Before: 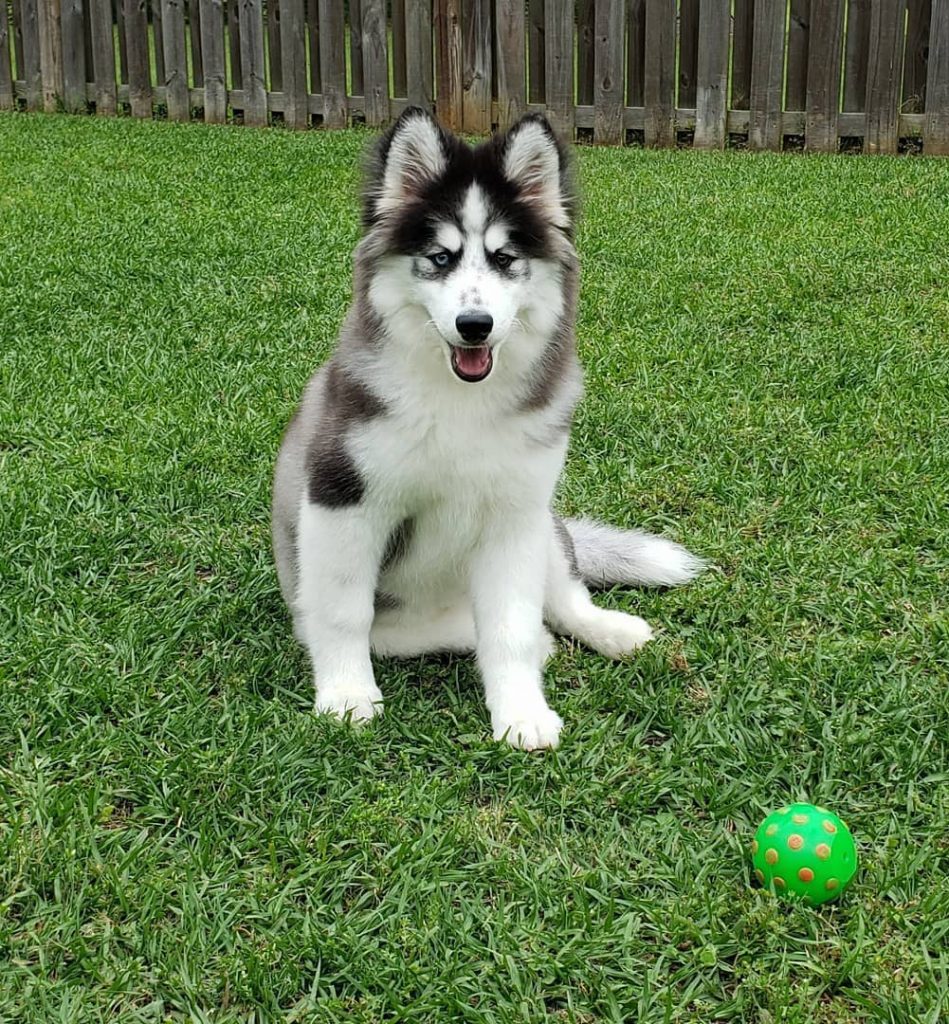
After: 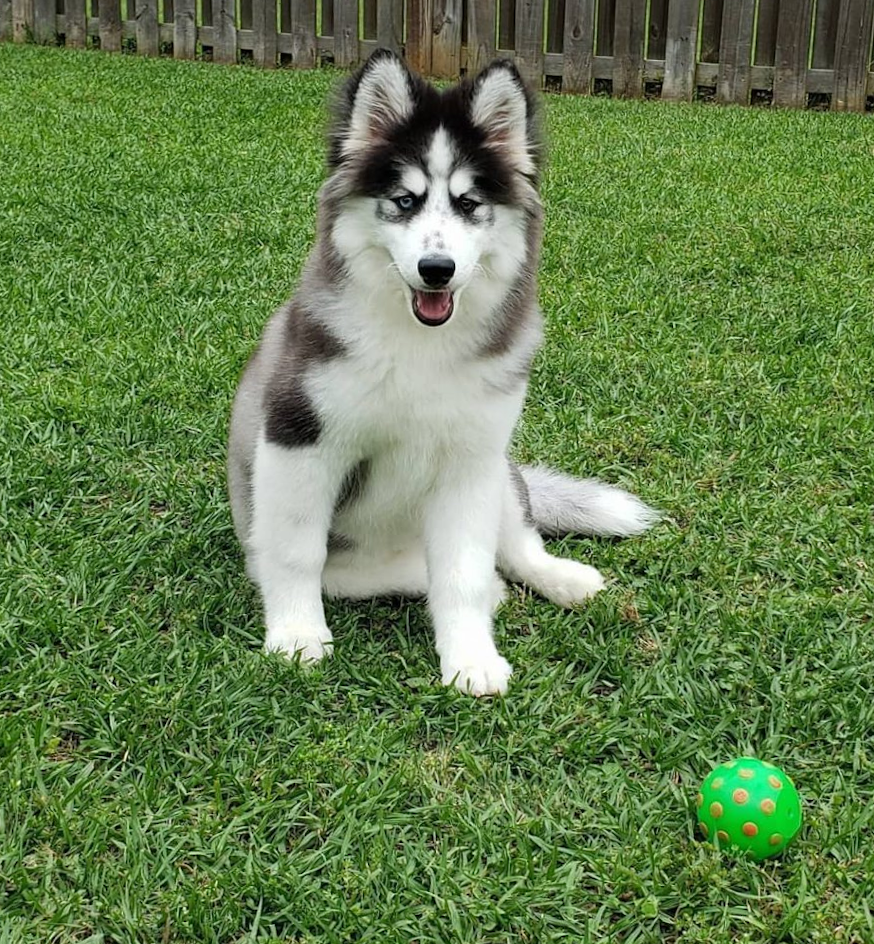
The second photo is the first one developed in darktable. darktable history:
crop and rotate: angle -1.86°, left 3.091%, top 3.96%, right 1.613%, bottom 0.573%
